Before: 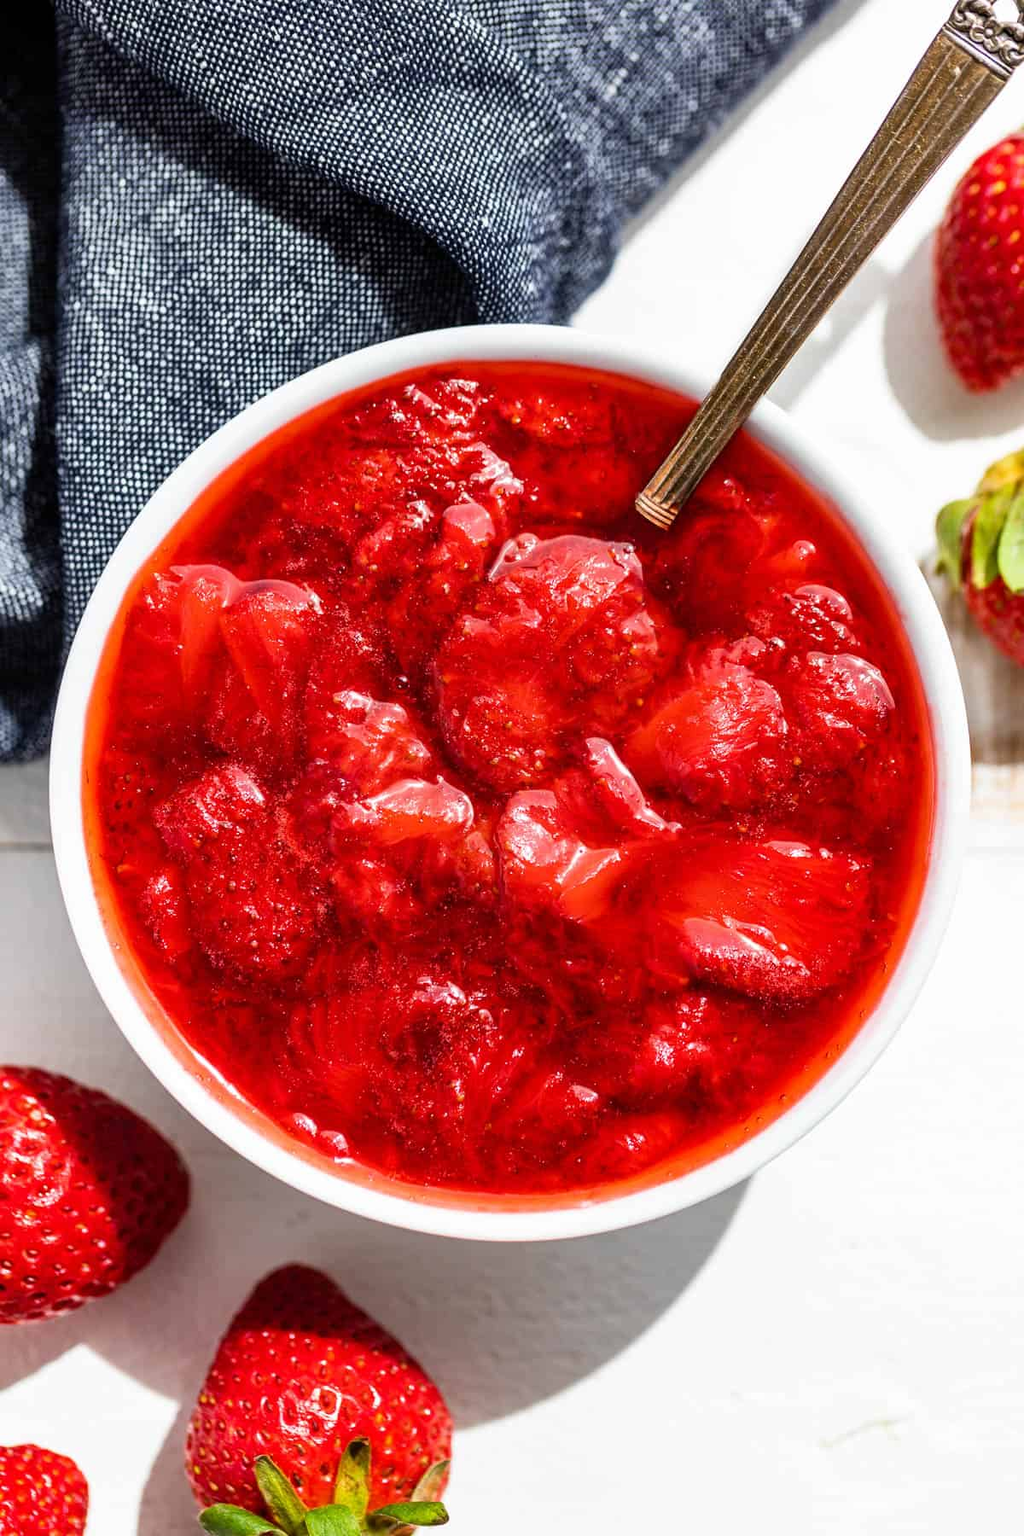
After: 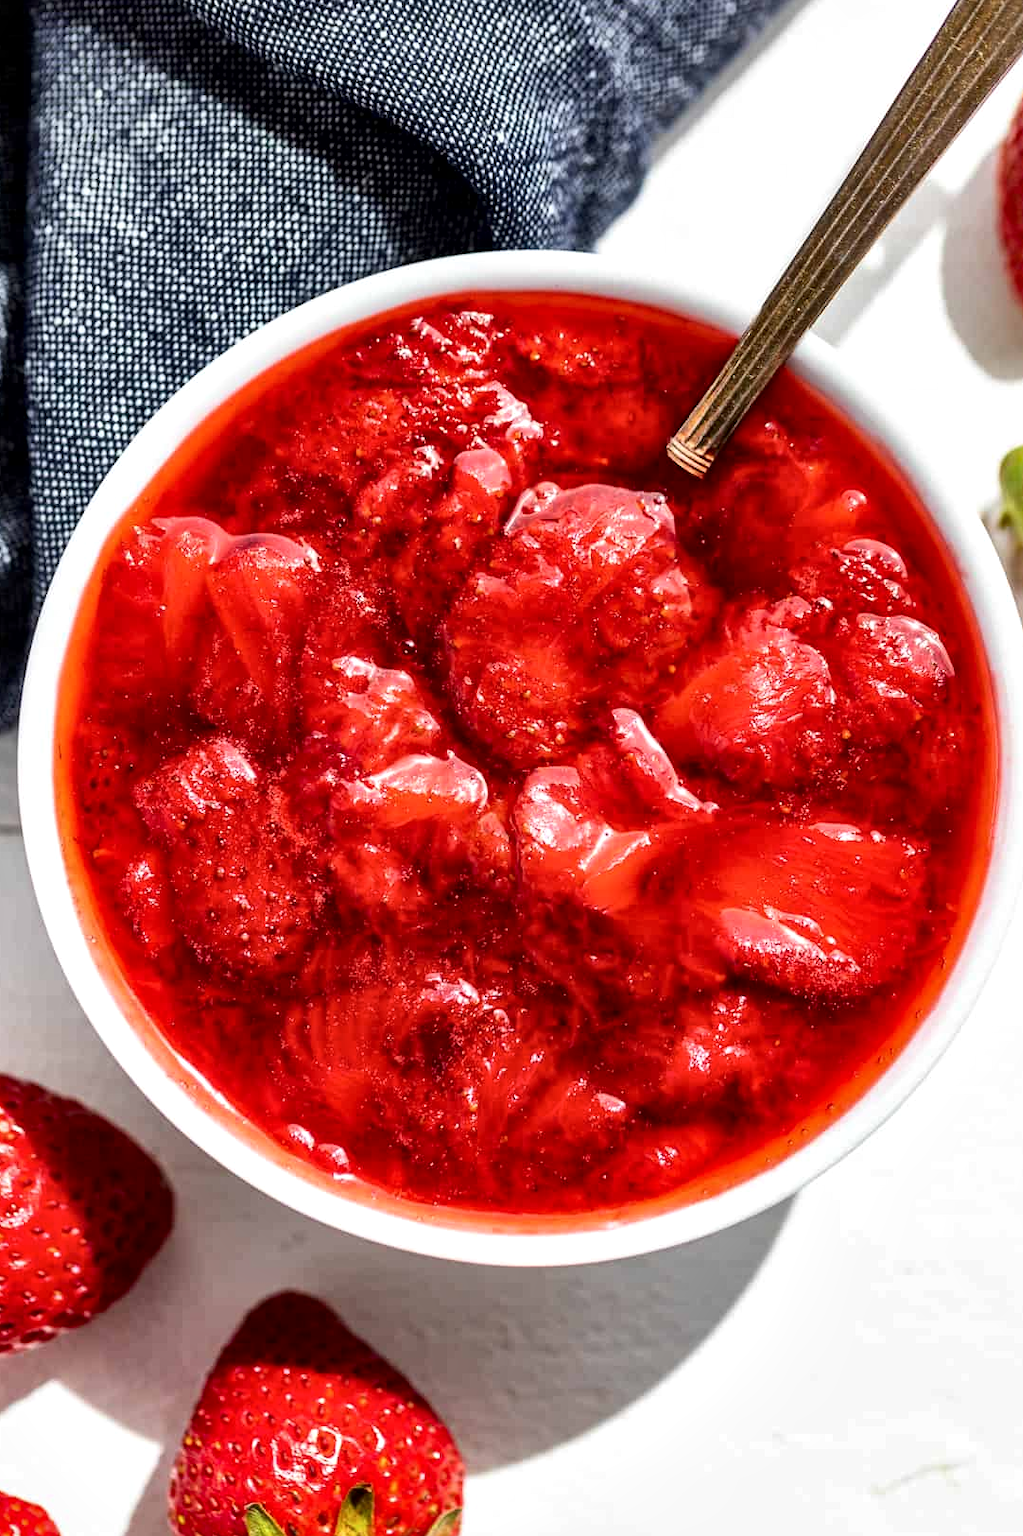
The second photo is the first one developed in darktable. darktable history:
local contrast: mode bilateral grid, contrast 25, coarseness 60, detail 151%, midtone range 0.2
crop: left 3.305%, top 6.436%, right 6.389%, bottom 3.258%
